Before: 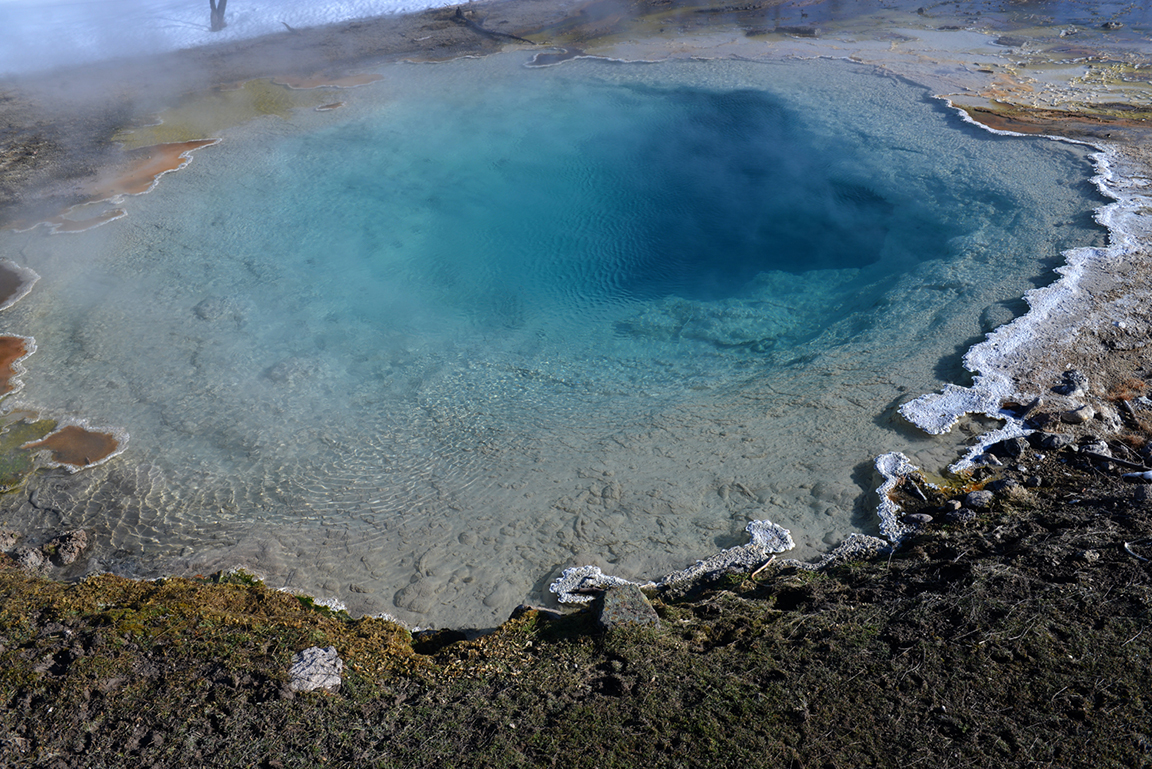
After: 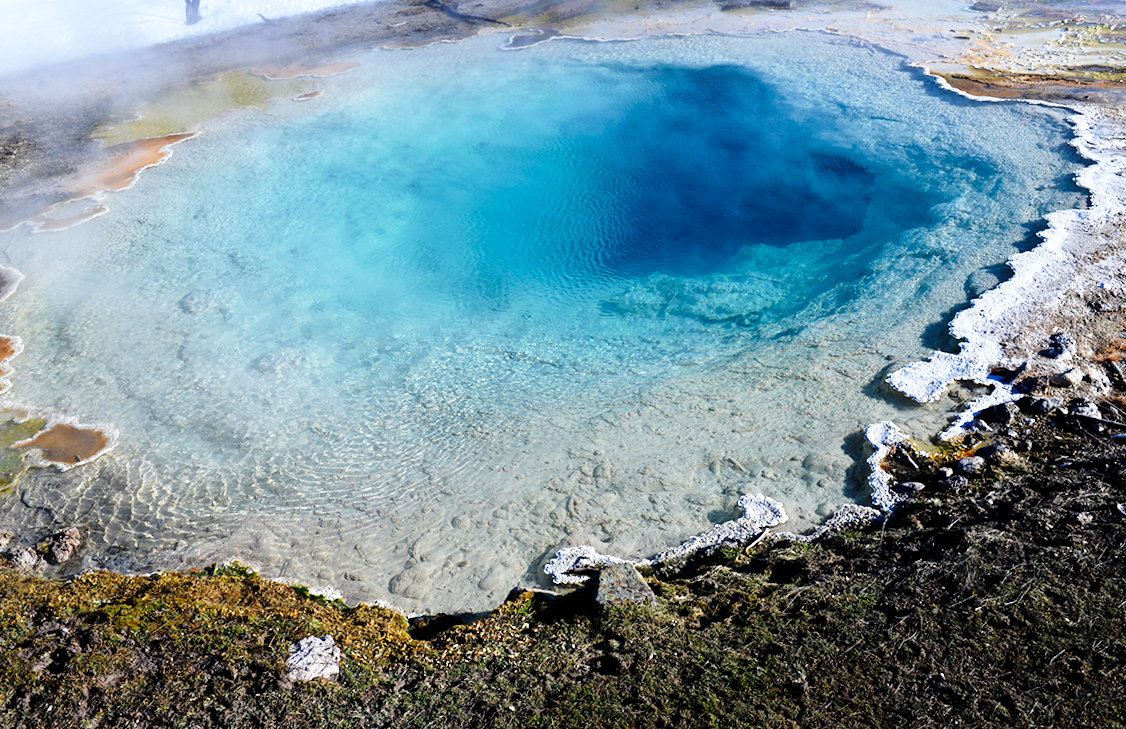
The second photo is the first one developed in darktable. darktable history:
rotate and perspective: rotation -2°, crop left 0.022, crop right 0.978, crop top 0.049, crop bottom 0.951
exposure: black level correction 0.005, exposure 0.001 EV, compensate highlight preservation false
base curve: curves: ch0 [(0, 0) (0.026, 0.03) (0.109, 0.232) (0.351, 0.748) (0.669, 0.968) (1, 1)], preserve colors none
color correction: saturation 0.99
